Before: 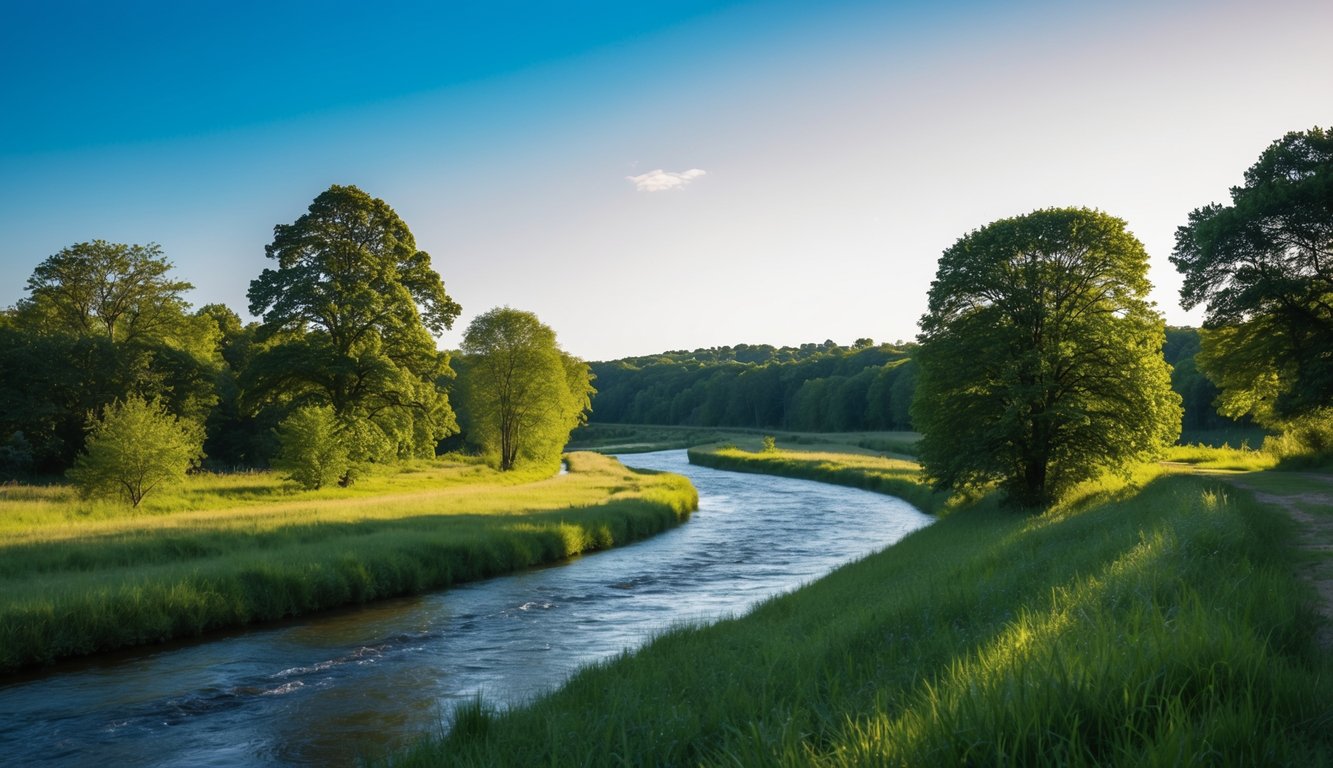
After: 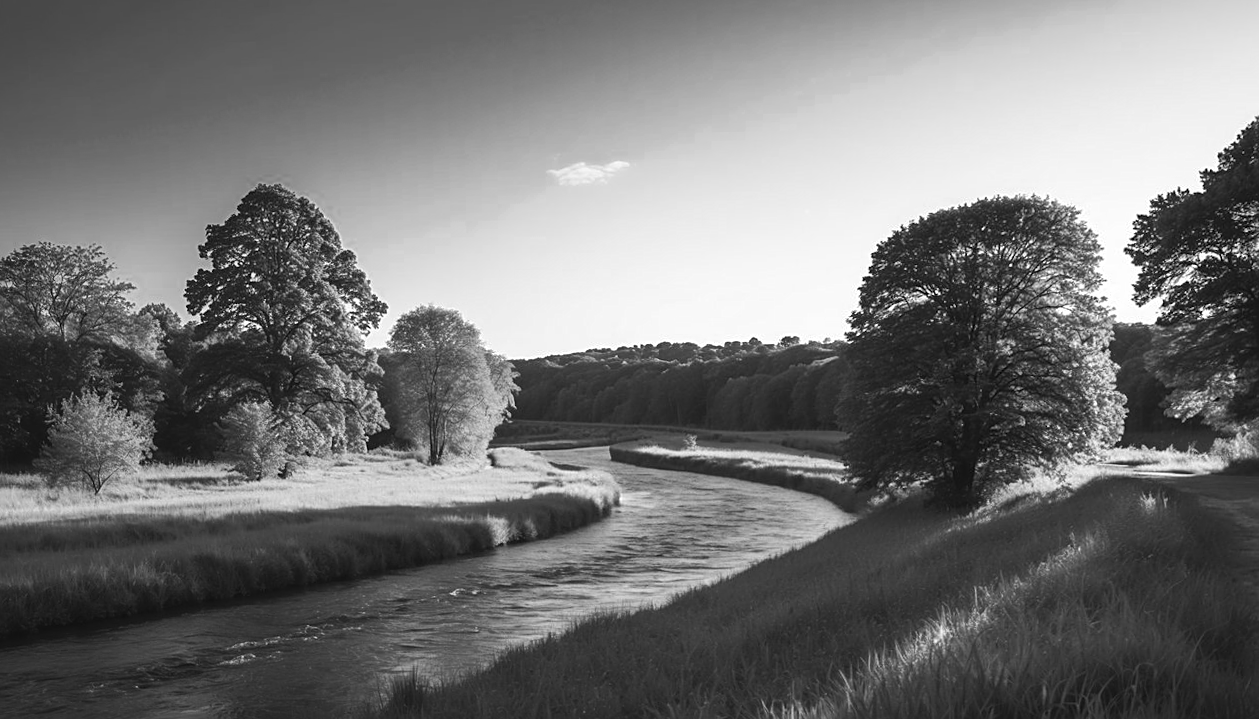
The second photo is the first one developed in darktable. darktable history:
sharpen: on, module defaults
exposure: black level correction -0.005, exposure 0.054 EV, compensate highlight preservation false
color zones: curves: ch0 [(0.002, 0.593) (0.143, 0.417) (0.285, 0.541) (0.455, 0.289) (0.608, 0.327) (0.727, 0.283) (0.869, 0.571) (1, 0.603)]; ch1 [(0, 0) (0.143, 0) (0.286, 0) (0.429, 0) (0.571, 0) (0.714, 0) (0.857, 0)]
tone curve: curves: ch0 [(0, 0) (0.003, 0.003) (0.011, 0.011) (0.025, 0.024) (0.044, 0.043) (0.069, 0.068) (0.1, 0.097) (0.136, 0.132) (0.177, 0.173) (0.224, 0.219) (0.277, 0.27) (0.335, 0.327) (0.399, 0.389) (0.468, 0.457) (0.543, 0.549) (0.623, 0.628) (0.709, 0.713) (0.801, 0.803) (0.898, 0.899) (1, 1)], preserve colors none
rotate and perspective: rotation 0.062°, lens shift (vertical) 0.115, lens shift (horizontal) -0.133, crop left 0.047, crop right 0.94, crop top 0.061, crop bottom 0.94
